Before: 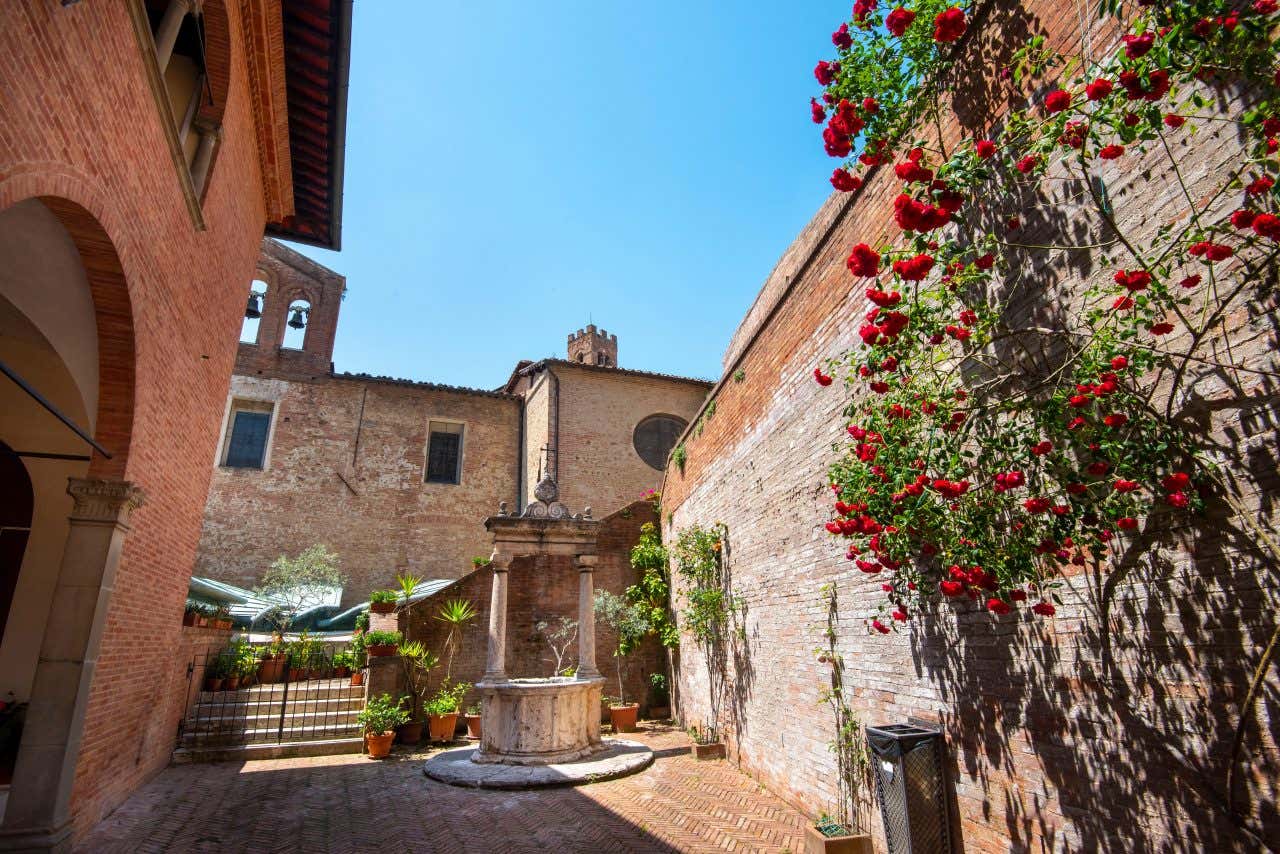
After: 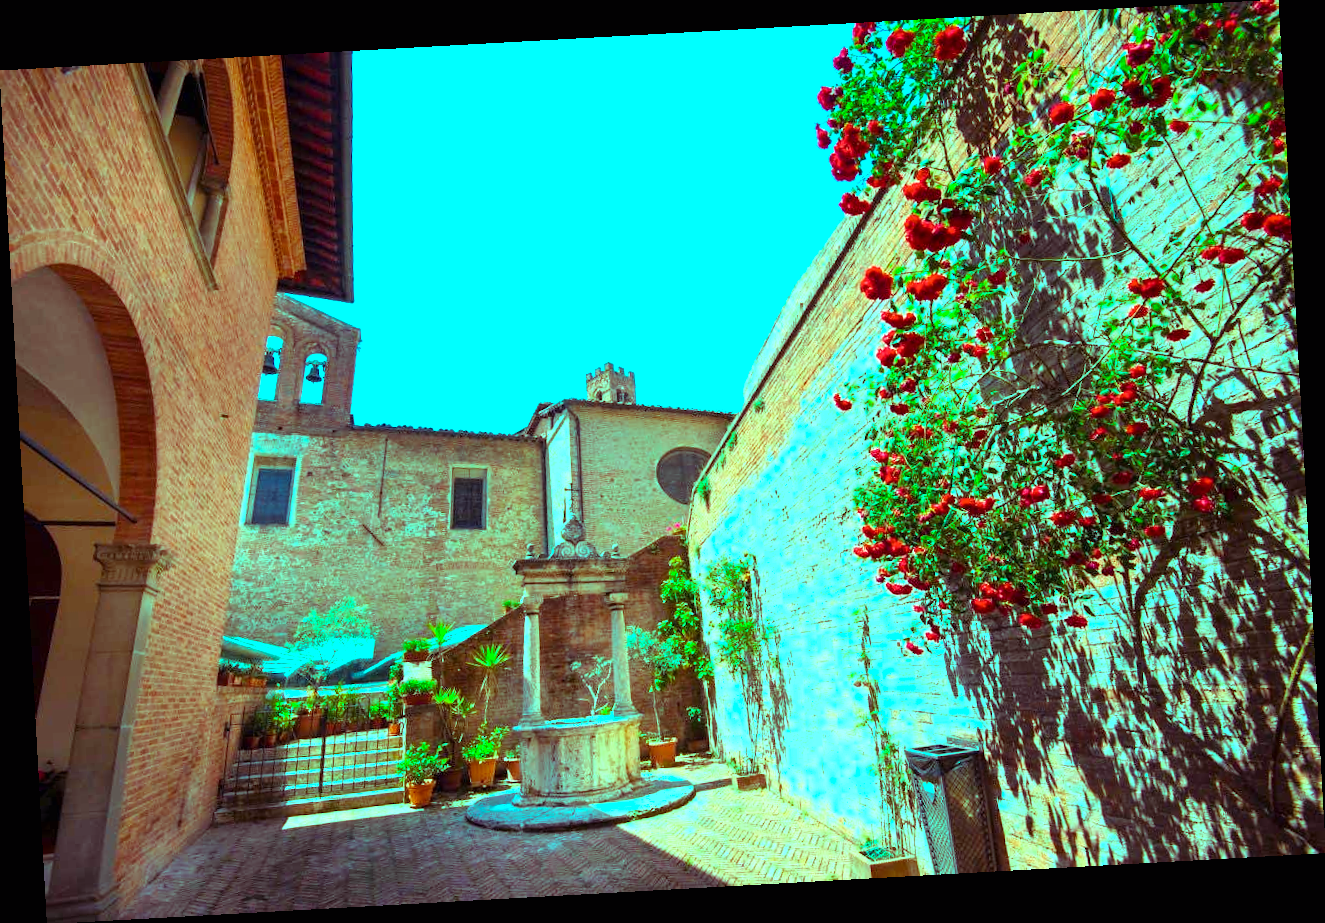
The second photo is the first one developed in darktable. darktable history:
color balance rgb: shadows lift › luminance 0.49%, shadows lift › chroma 6.83%, shadows lift › hue 300.29°, power › hue 208.98°, highlights gain › luminance 20.24%, highlights gain › chroma 13.17%, highlights gain › hue 173.85°, perceptual saturation grading › global saturation 18.05%
rotate and perspective: rotation -3.18°, automatic cropping off
exposure: black level correction 0, exposure 0.7 EV, compensate highlight preservation false
